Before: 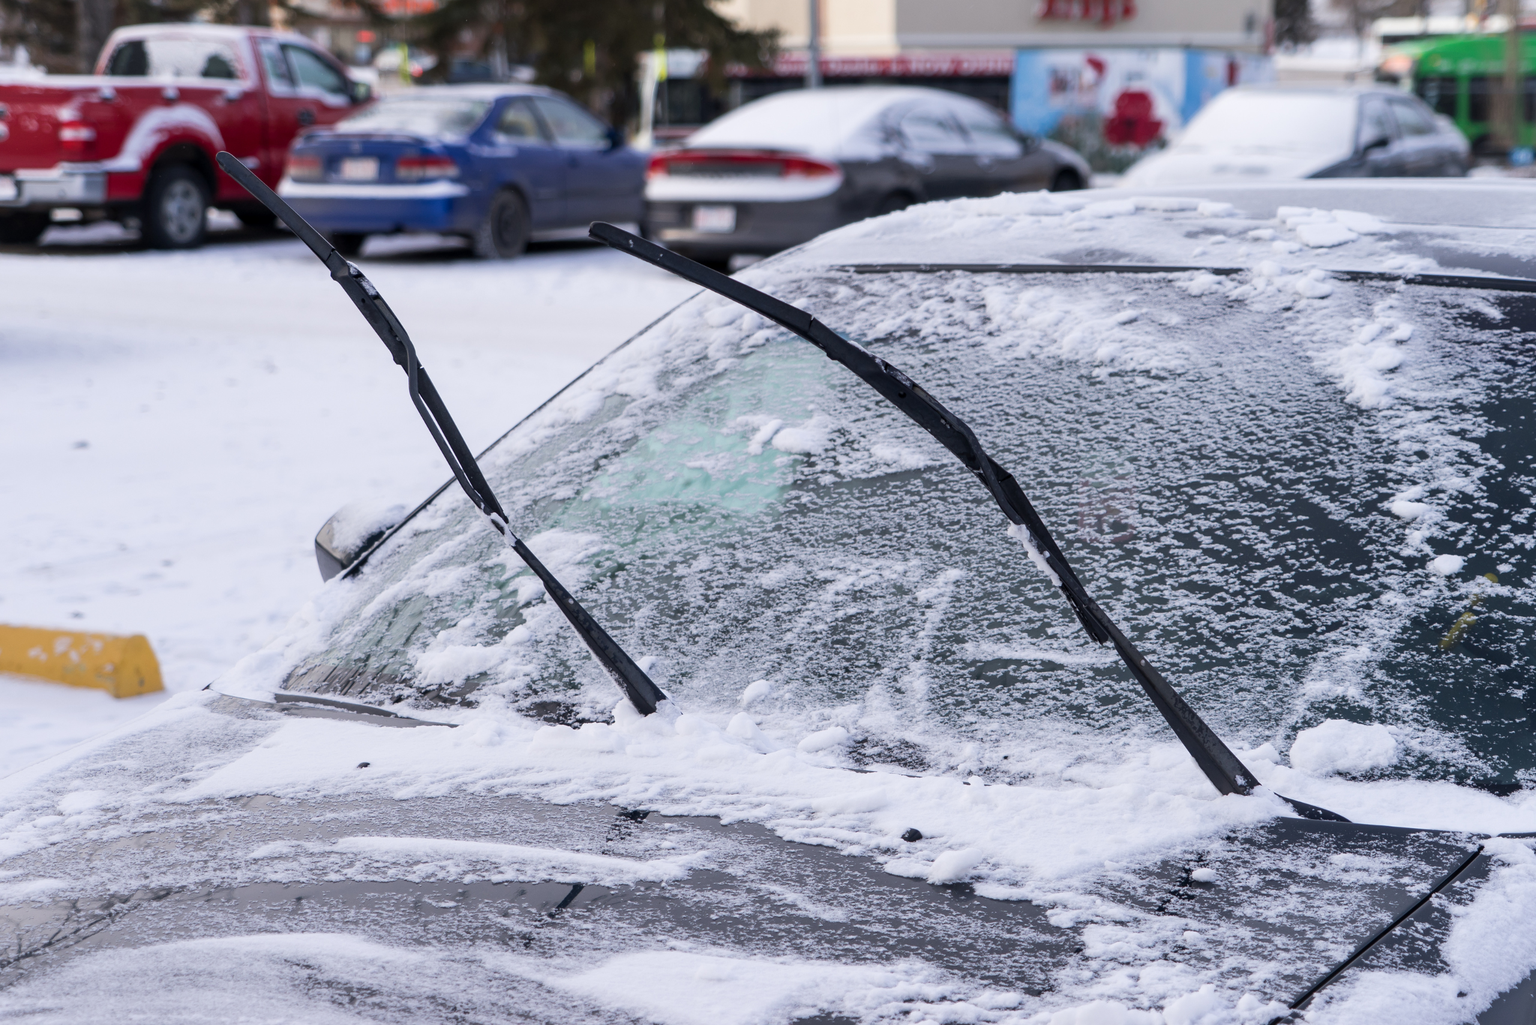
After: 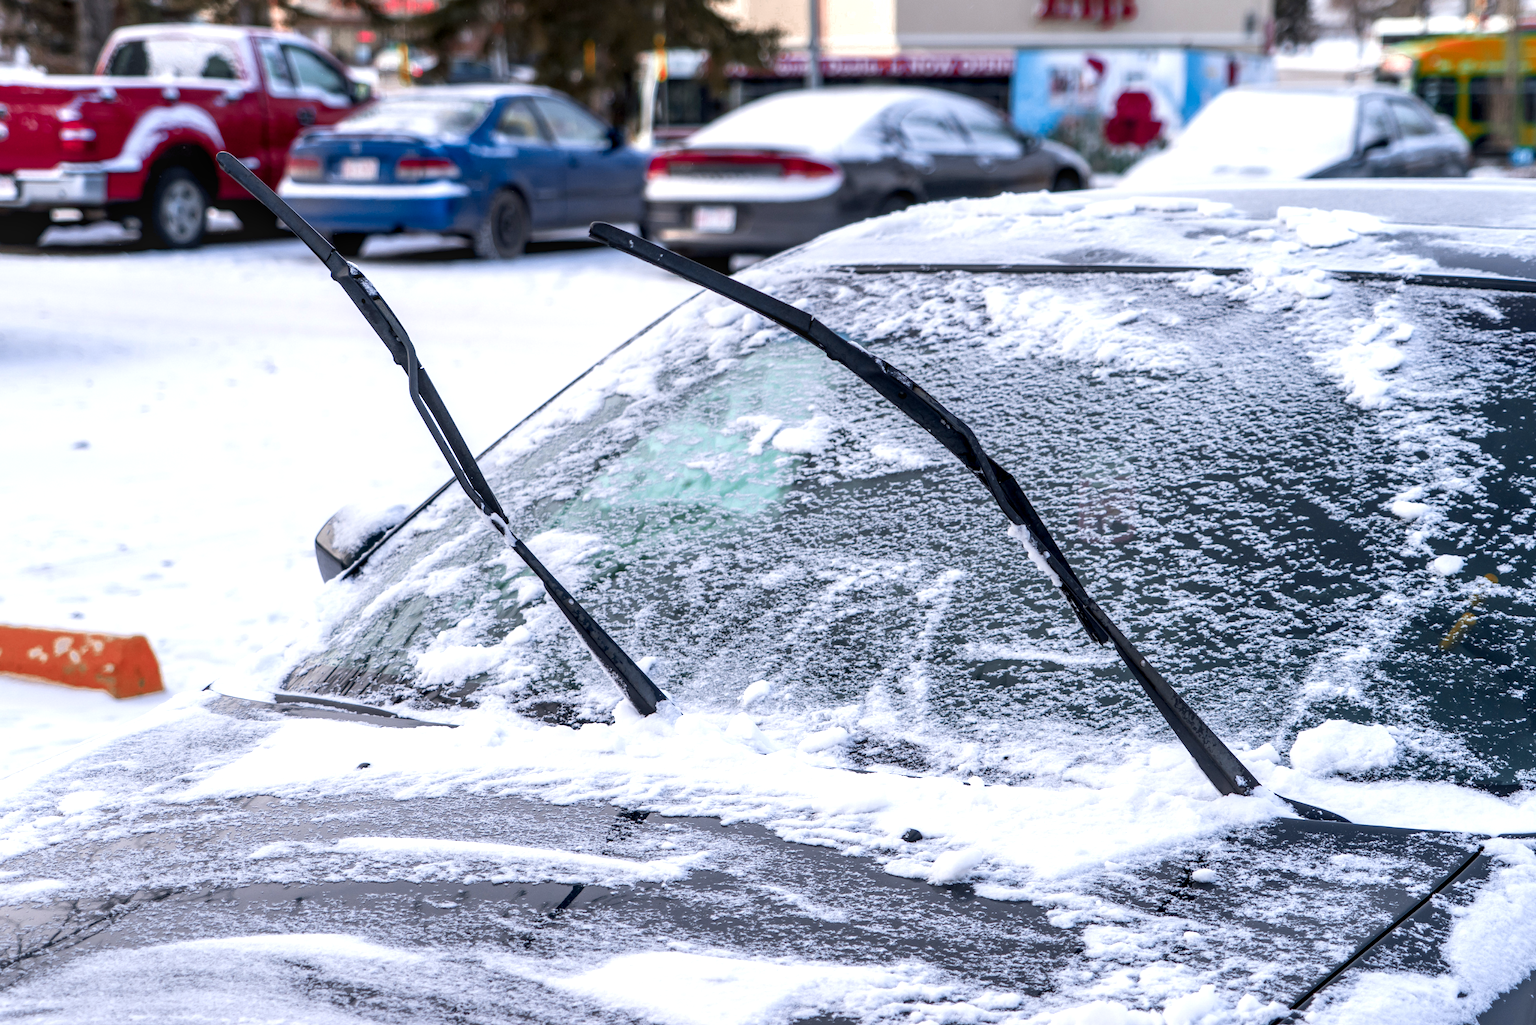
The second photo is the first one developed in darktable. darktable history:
levels: levels [0, 0.51, 1]
color balance rgb: shadows lift › chroma 0.949%, shadows lift › hue 113.12°, global offset › luminance -0.508%, perceptual saturation grading › global saturation 14.843%, perceptual brilliance grading › global brilliance 12.714%, global vibrance 20%
color zones: curves: ch0 [(0.006, 0.385) (0.143, 0.563) (0.243, 0.321) (0.352, 0.464) (0.516, 0.456) (0.625, 0.5) (0.75, 0.5) (0.875, 0.5)]; ch1 [(0, 0.5) (0.134, 0.504) (0.246, 0.463) (0.421, 0.515) (0.5, 0.56) (0.625, 0.5) (0.75, 0.5) (0.875, 0.5)]; ch2 [(0, 0.5) (0.131, 0.426) (0.307, 0.289) (0.38, 0.188) (0.513, 0.216) (0.625, 0.548) (0.75, 0.468) (0.838, 0.396) (0.971, 0.311)]
local contrast: detail 130%
